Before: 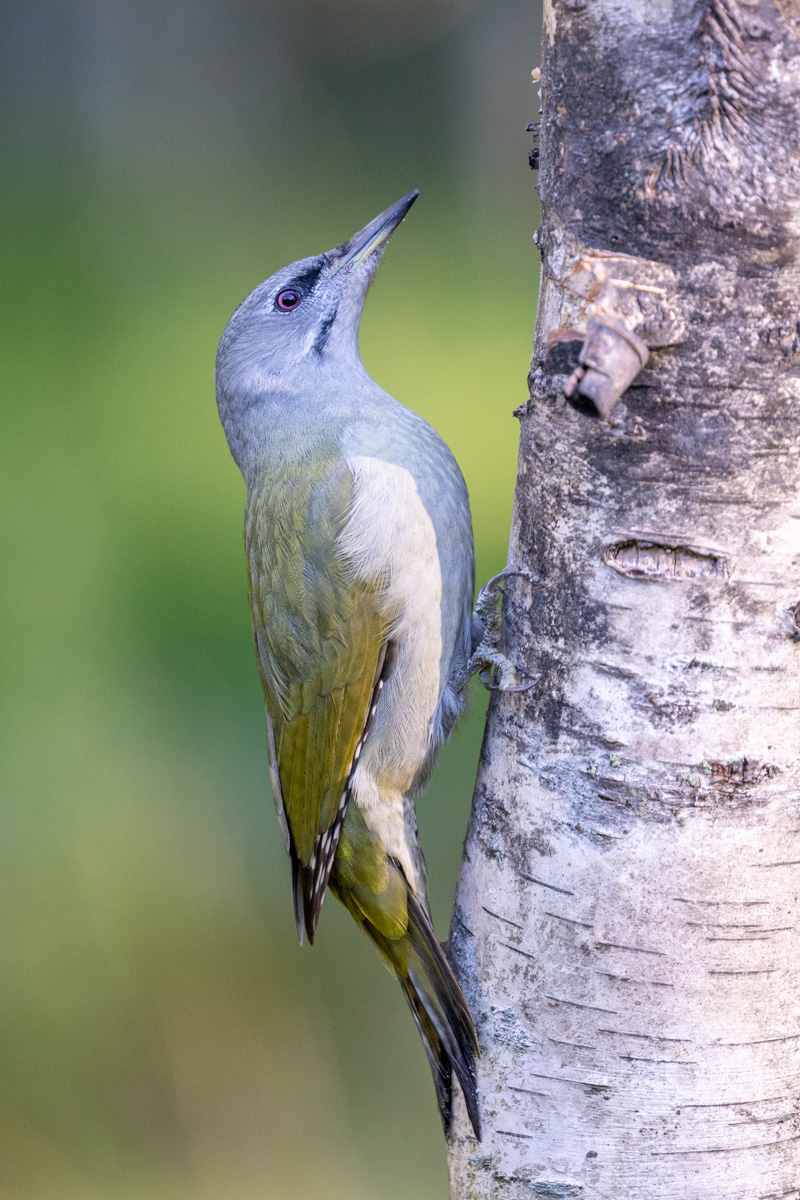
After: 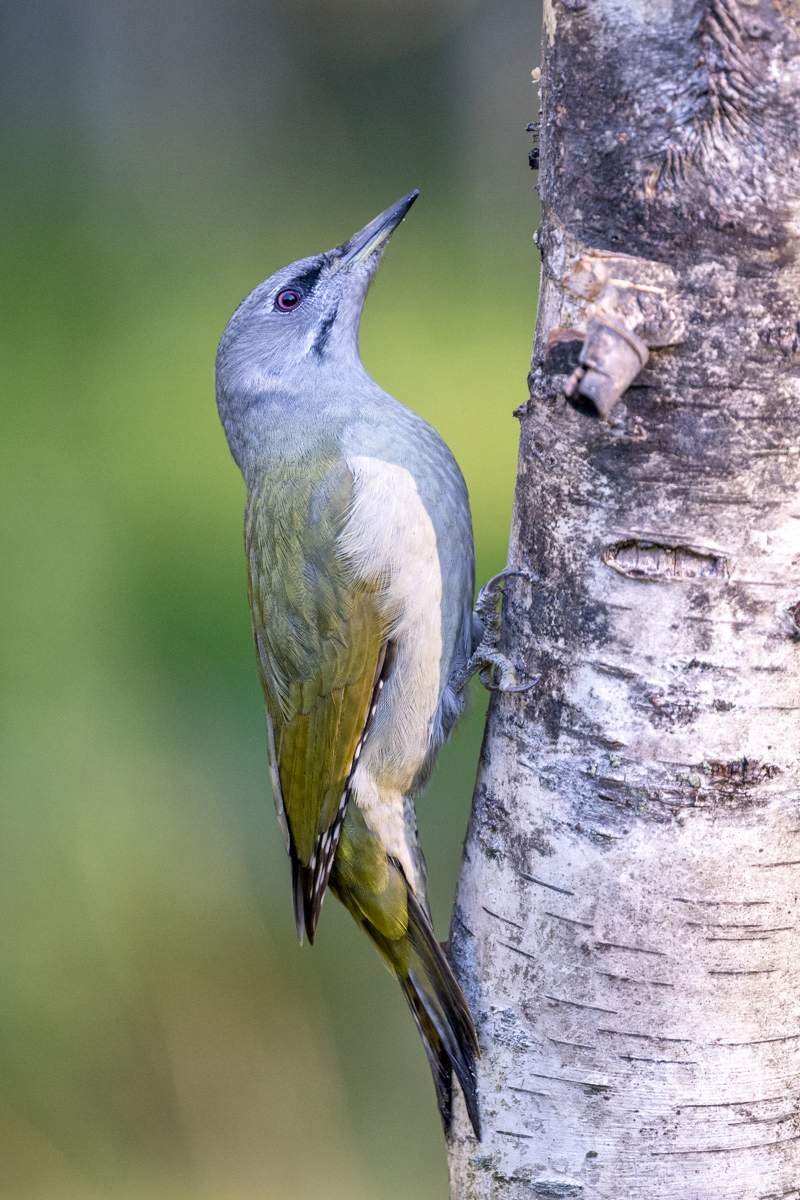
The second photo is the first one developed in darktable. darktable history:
shadows and highlights: shadows 20.91, highlights -35.45, soften with gaussian
local contrast: mode bilateral grid, contrast 20, coarseness 50, detail 120%, midtone range 0.2
